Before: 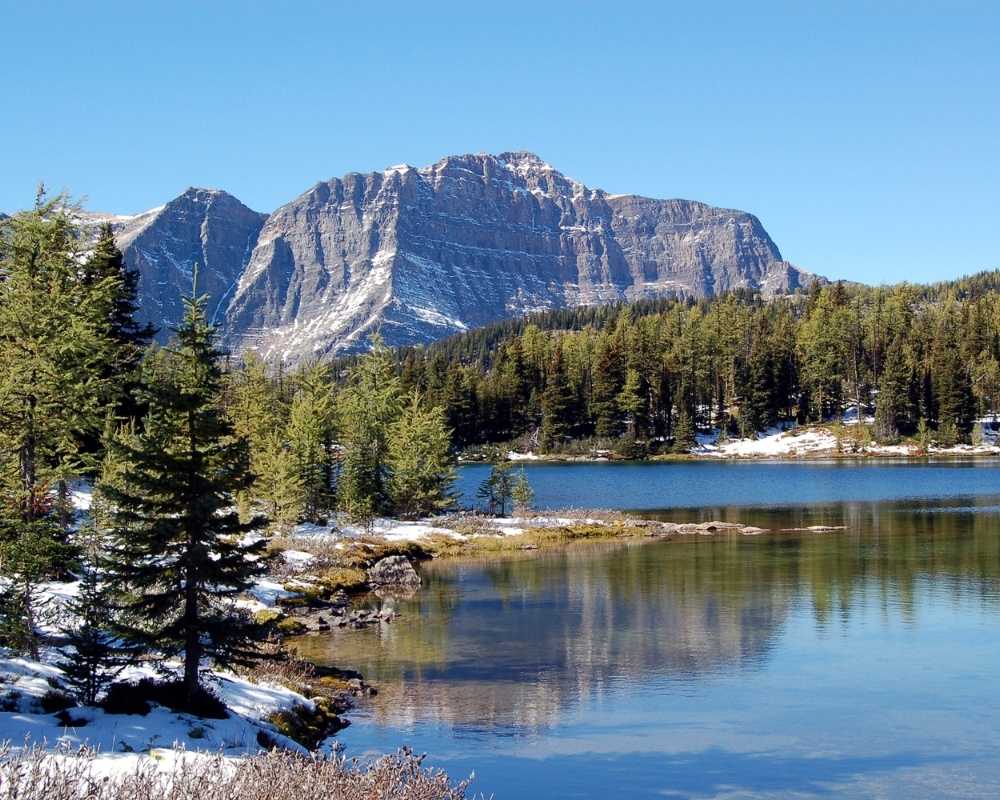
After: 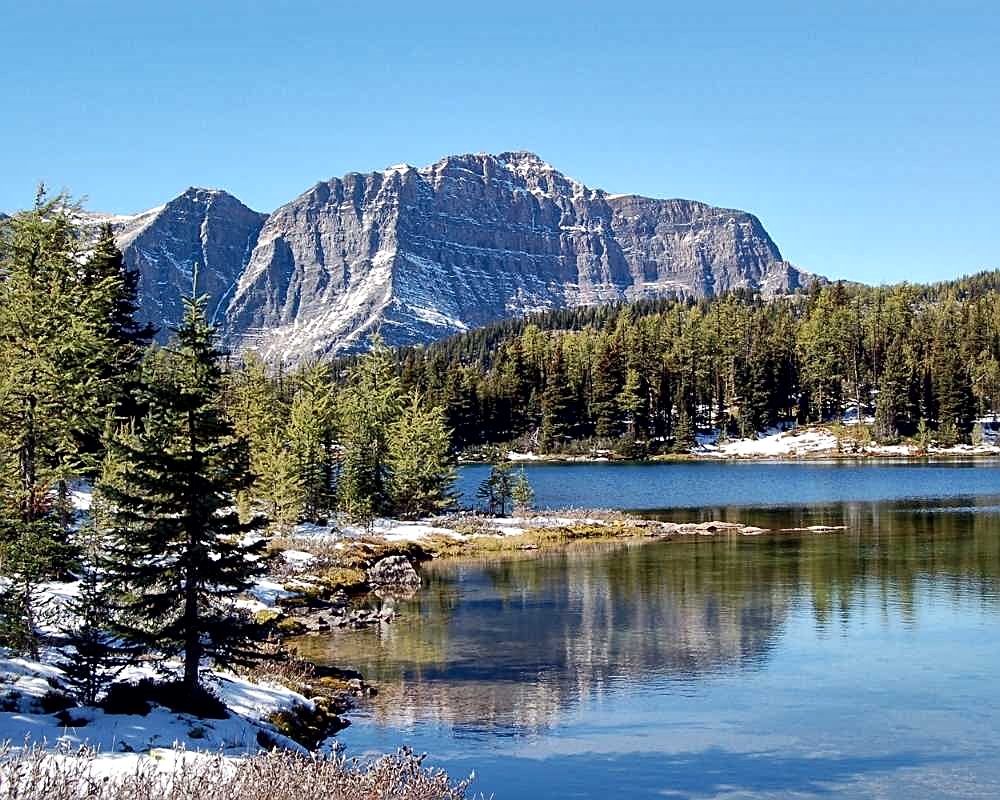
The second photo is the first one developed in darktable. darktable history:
local contrast: mode bilateral grid, contrast 20, coarseness 50, detail 172%, midtone range 0.2
sharpen: amount 0.591
